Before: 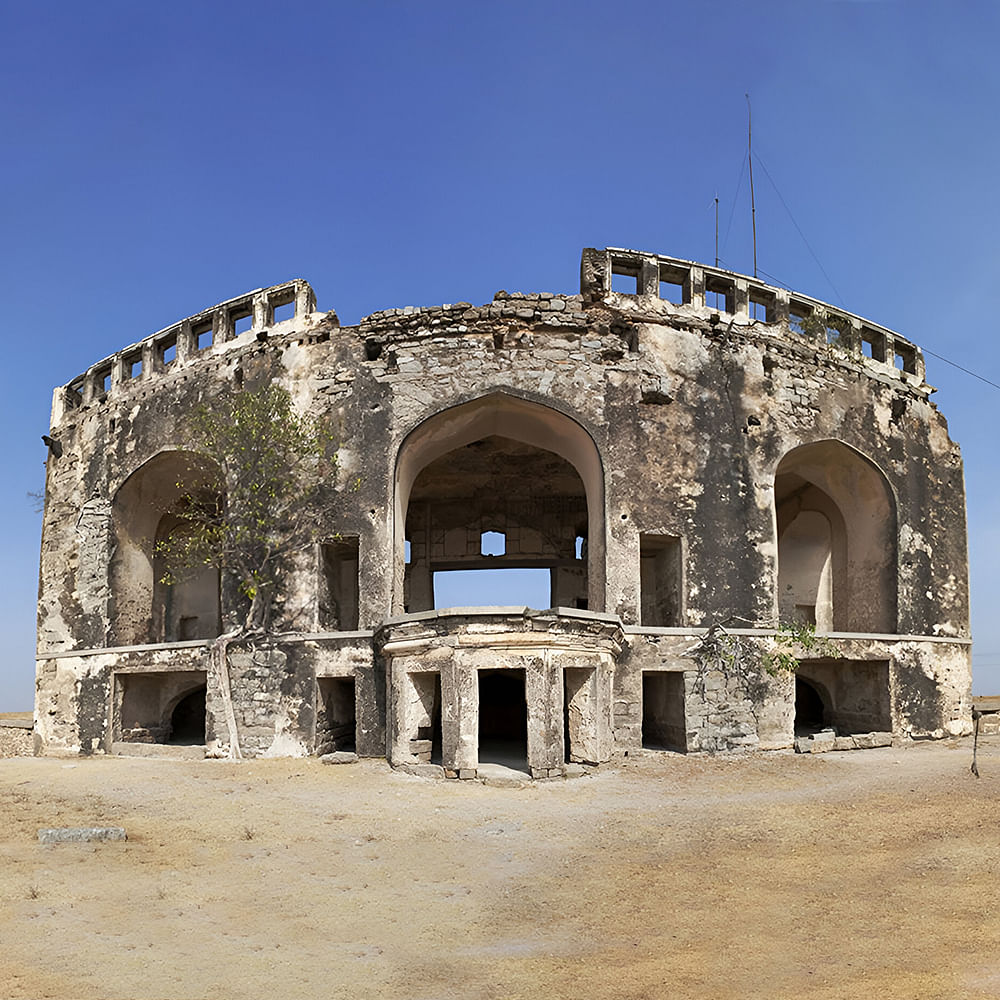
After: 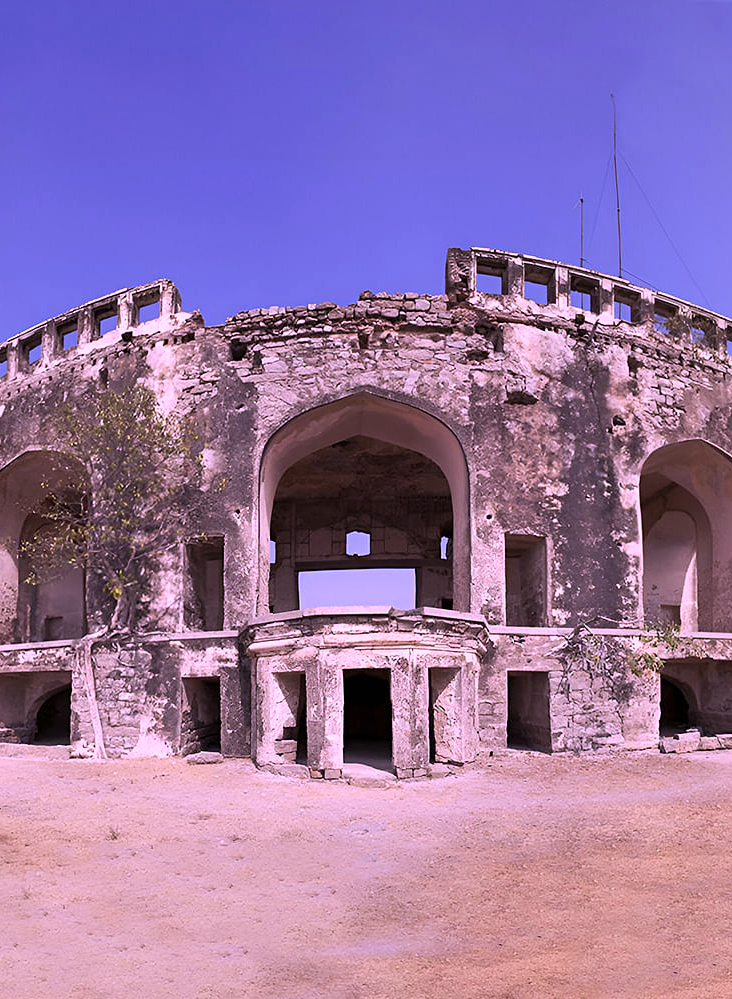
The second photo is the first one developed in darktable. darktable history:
crop: left 13.552%, top 0%, right 13.232%
color calibration: output R [1.107, -0.012, -0.003, 0], output B [0, 0, 1.308, 0], illuminant as shot in camera, x 0.358, y 0.373, temperature 4628.91 K
